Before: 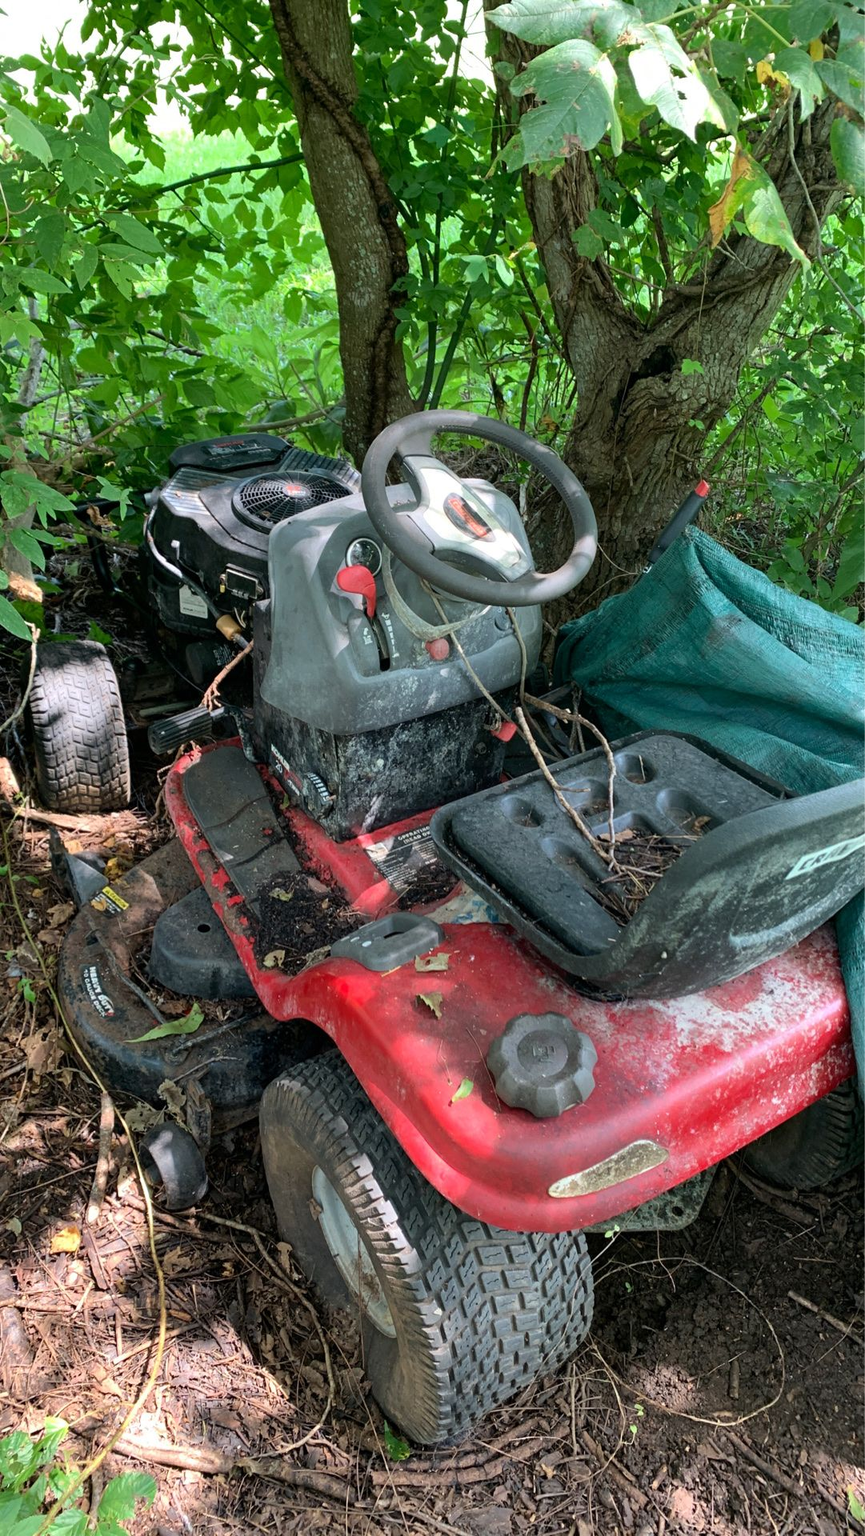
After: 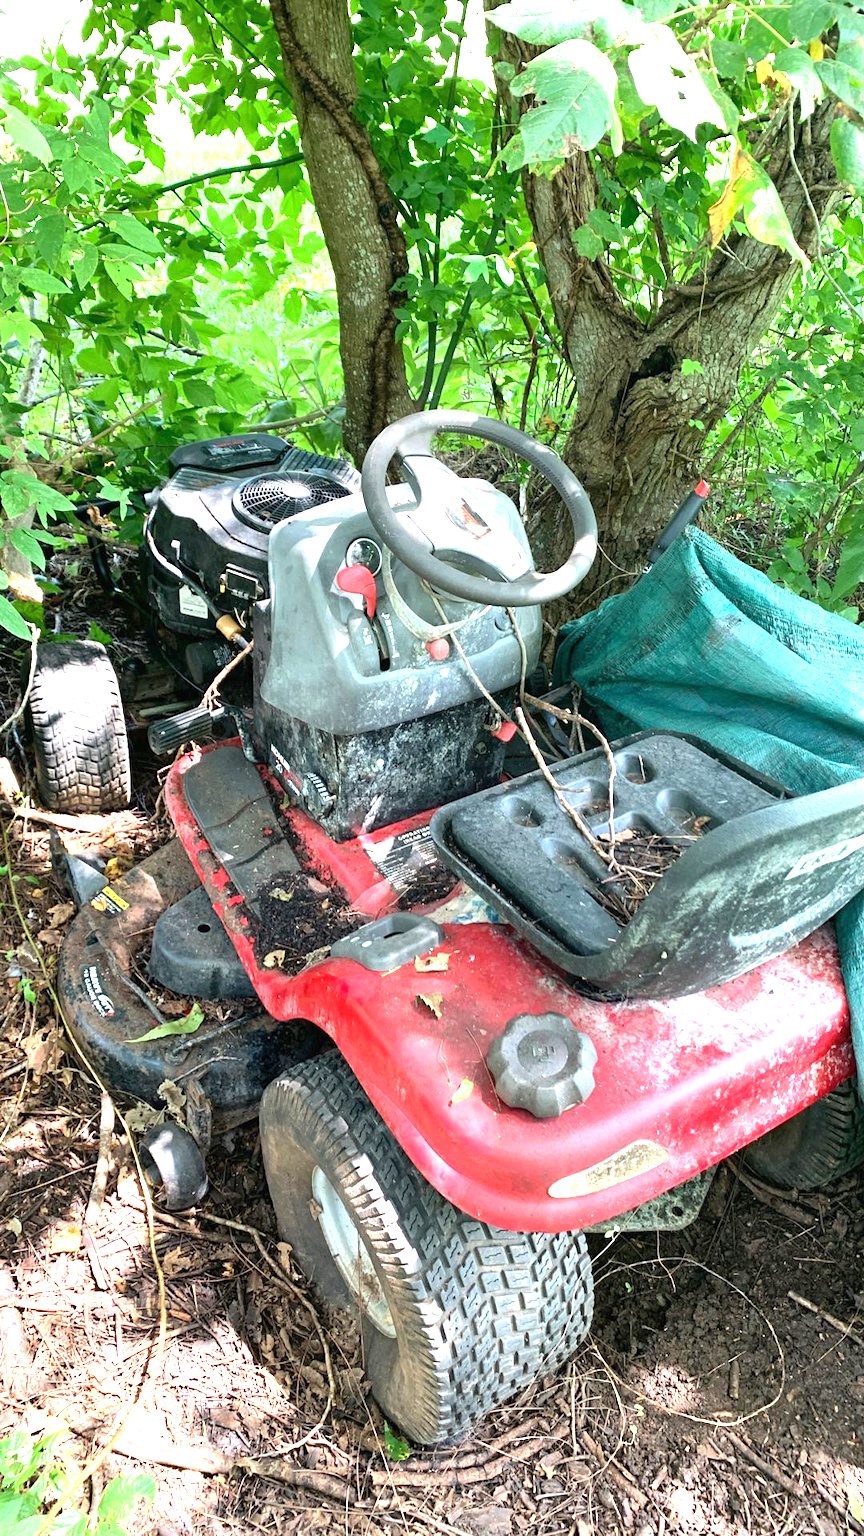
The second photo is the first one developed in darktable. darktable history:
exposure: black level correction 0, exposure 1.547 EV, compensate highlight preservation false
